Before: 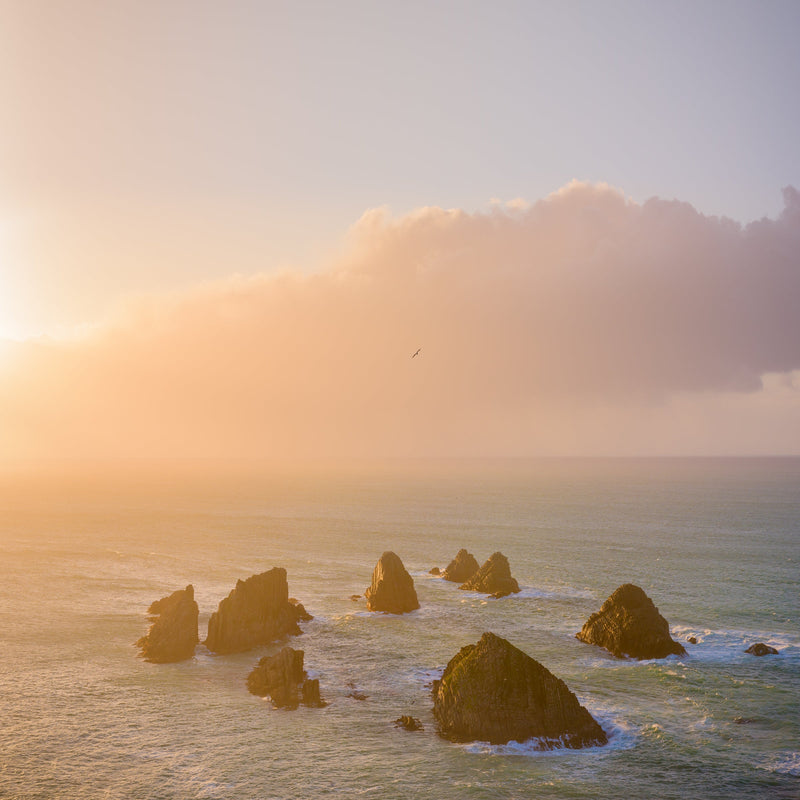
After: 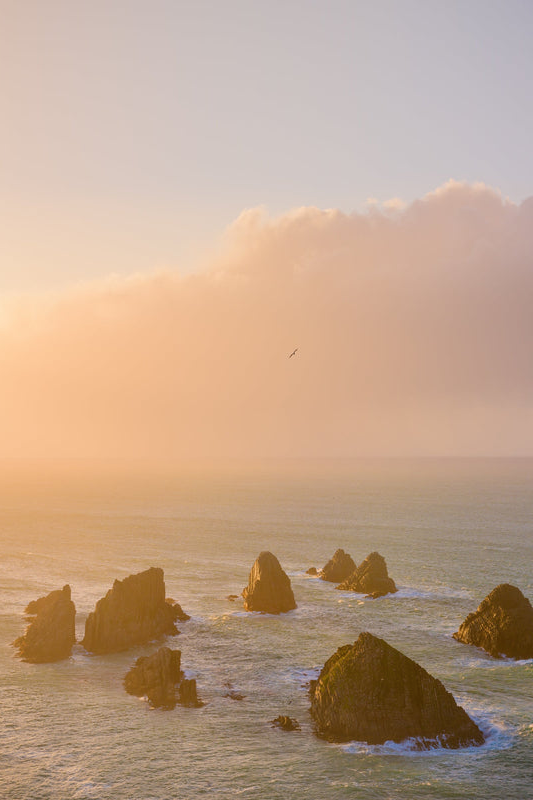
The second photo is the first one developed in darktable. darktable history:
crop: left 15.419%, right 17.914%
color balance rgb: saturation formula JzAzBz (2021)
